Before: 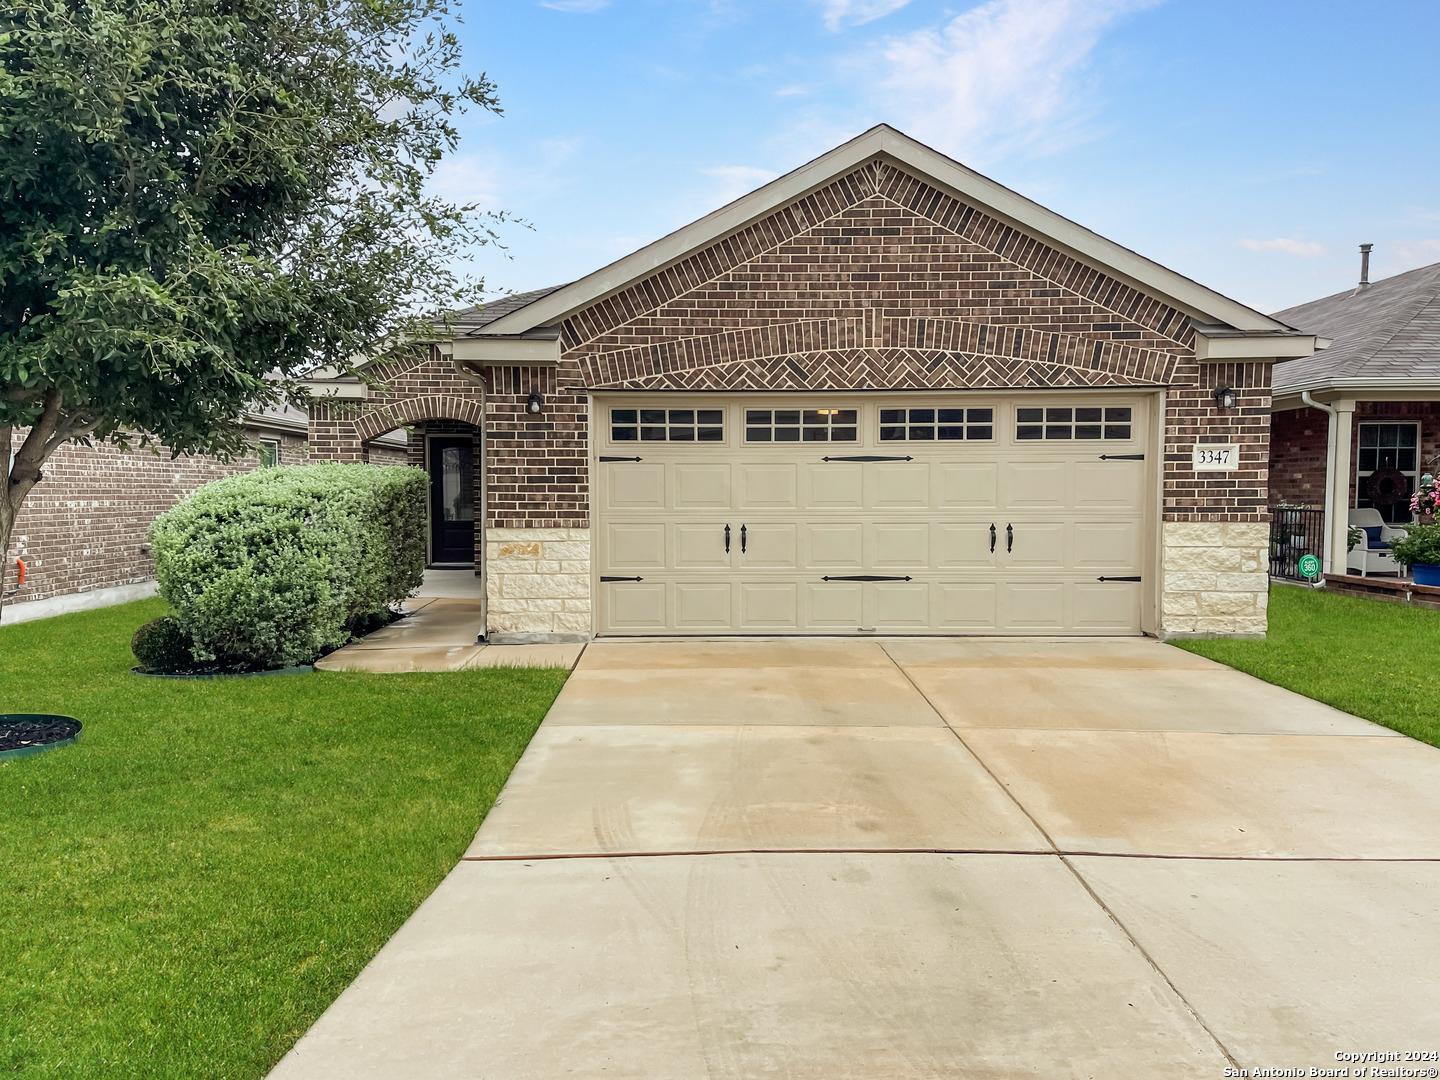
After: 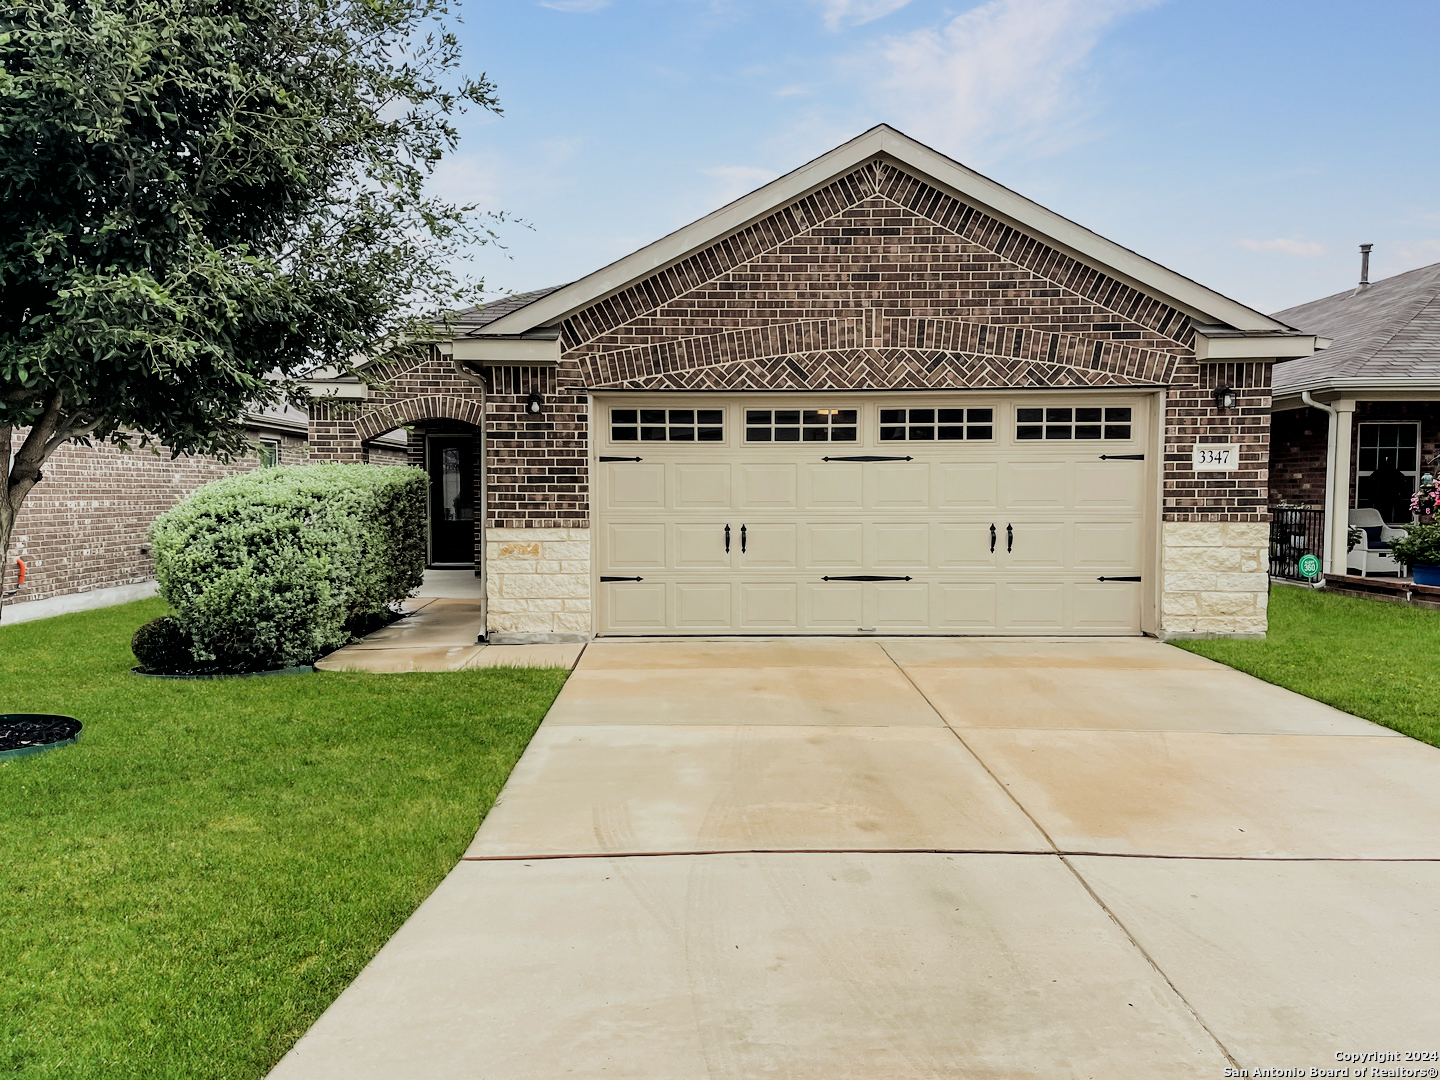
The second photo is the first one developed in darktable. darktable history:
filmic rgb: black relative exposure -5.01 EV, white relative exposure 4 EV, hardness 2.88, contrast 1.299, highlights saturation mix -9.8%
